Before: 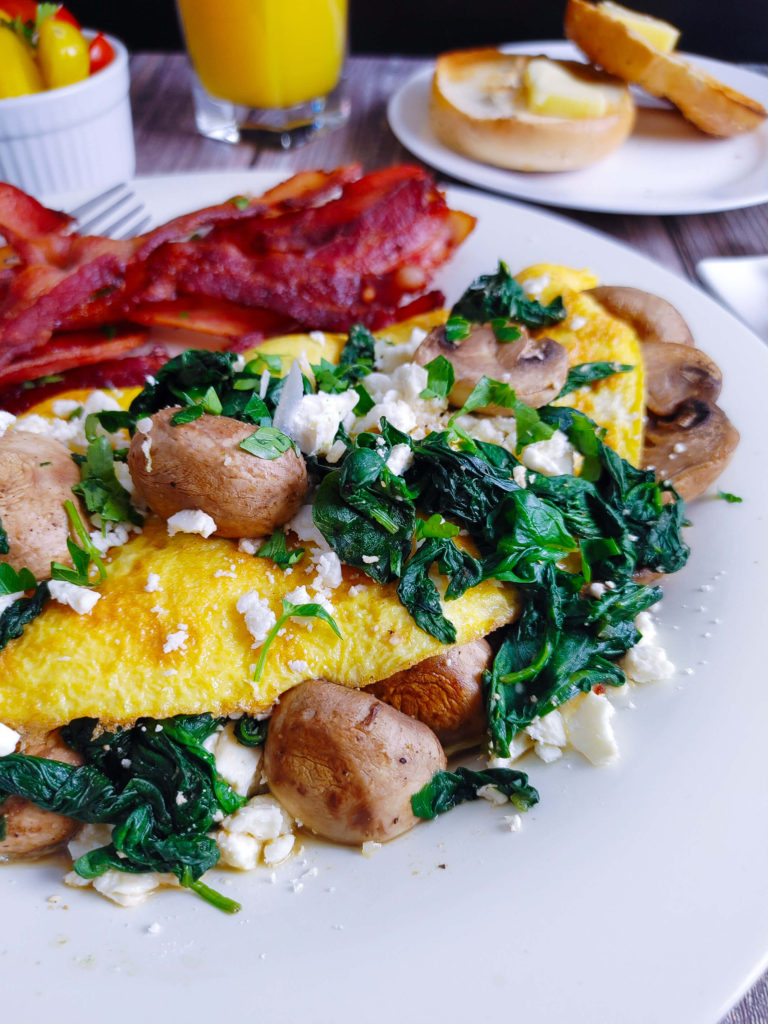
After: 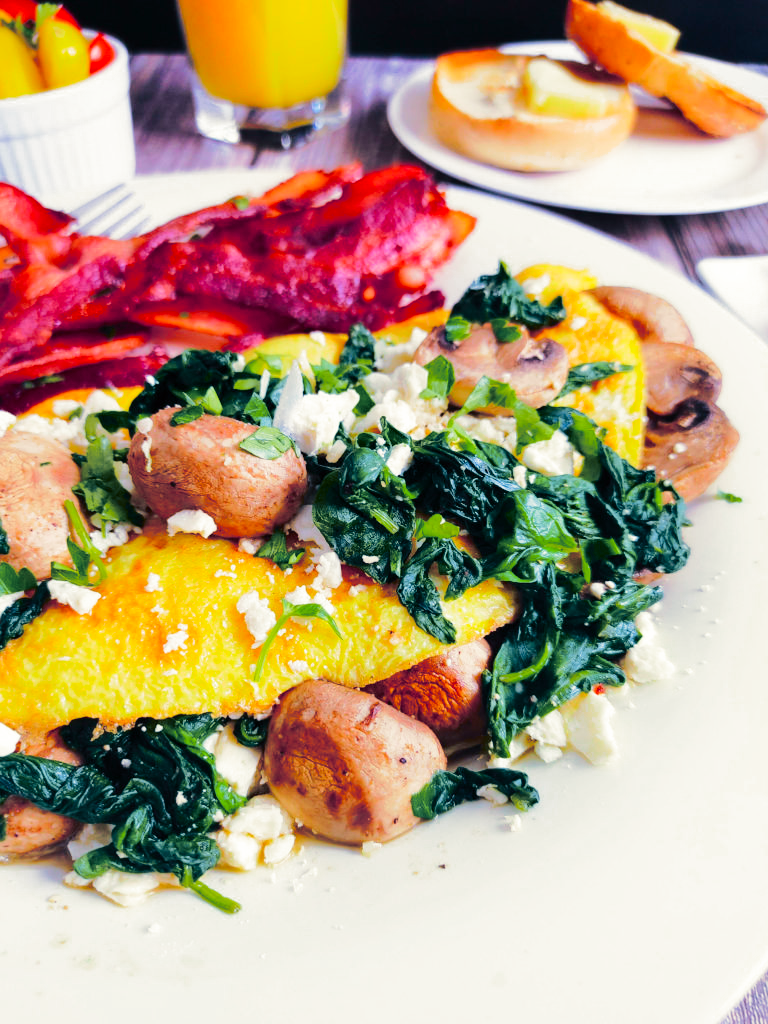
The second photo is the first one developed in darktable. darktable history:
split-toning: shadows › hue 216°, shadows › saturation 1, highlights › hue 57.6°, balance -33.4
tone curve: curves: ch0 [(0, 0) (0.131, 0.135) (0.288, 0.372) (0.451, 0.608) (0.612, 0.739) (0.736, 0.832) (1, 1)]; ch1 [(0, 0) (0.392, 0.398) (0.487, 0.471) (0.496, 0.493) (0.519, 0.531) (0.557, 0.591) (0.581, 0.639) (0.622, 0.711) (1, 1)]; ch2 [(0, 0) (0.388, 0.344) (0.438, 0.425) (0.476, 0.482) (0.502, 0.508) (0.524, 0.531) (0.538, 0.58) (0.58, 0.621) (0.613, 0.679) (0.655, 0.738) (1, 1)], color space Lab, independent channels, preserve colors none
